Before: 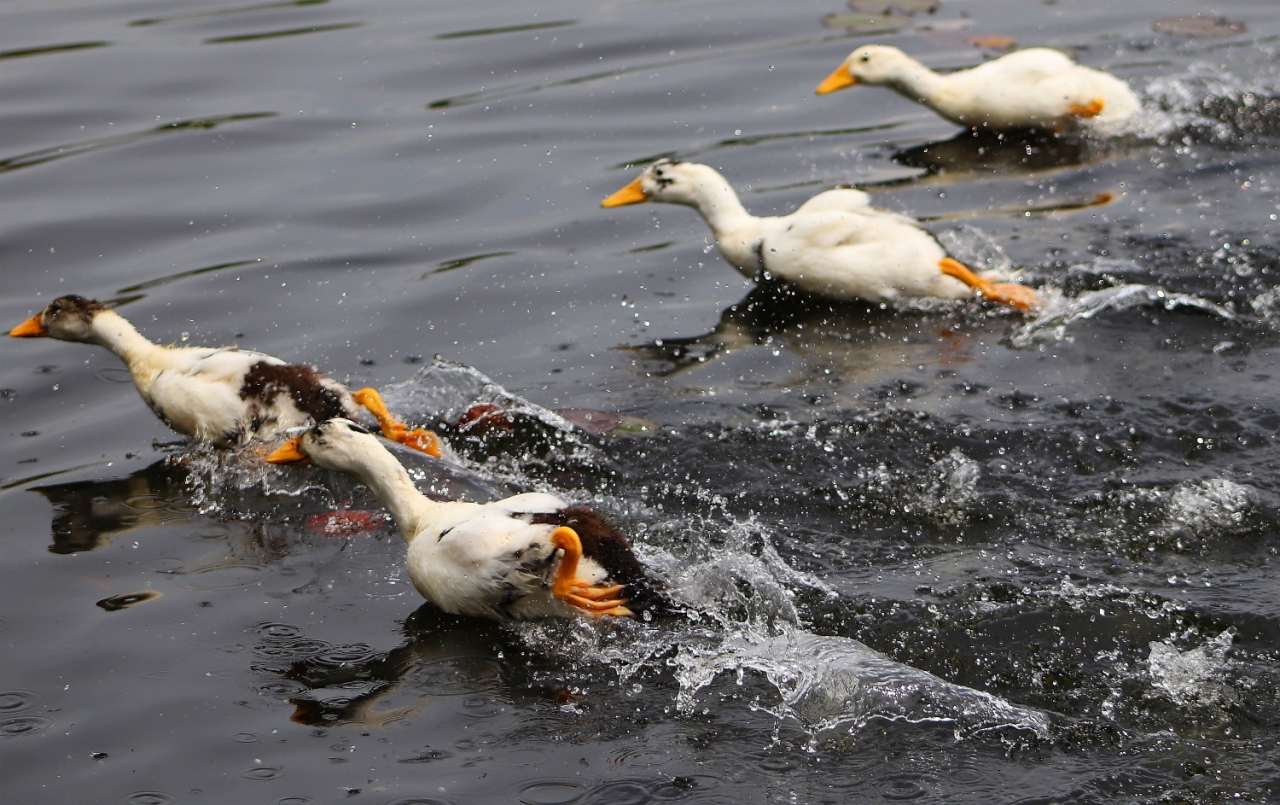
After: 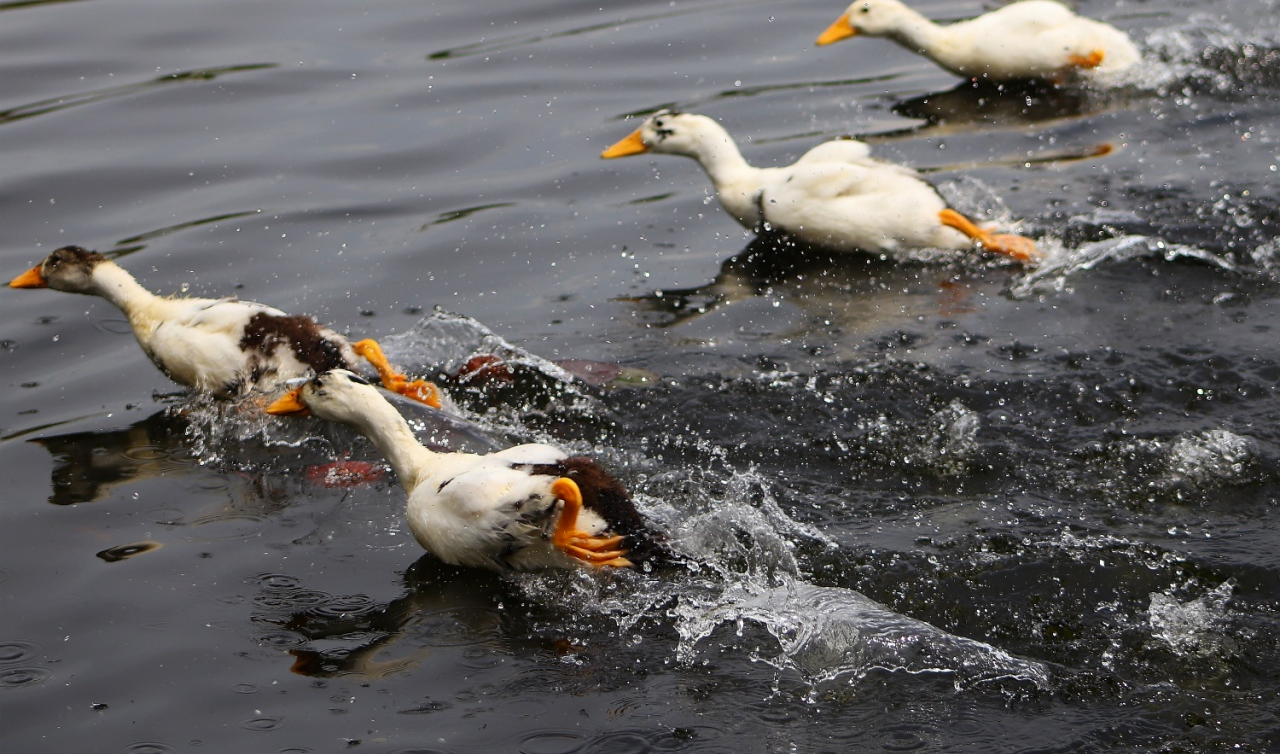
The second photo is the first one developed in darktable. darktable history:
shadows and highlights: shadows -70, highlights 35, soften with gaussian
crop and rotate: top 6.25%
